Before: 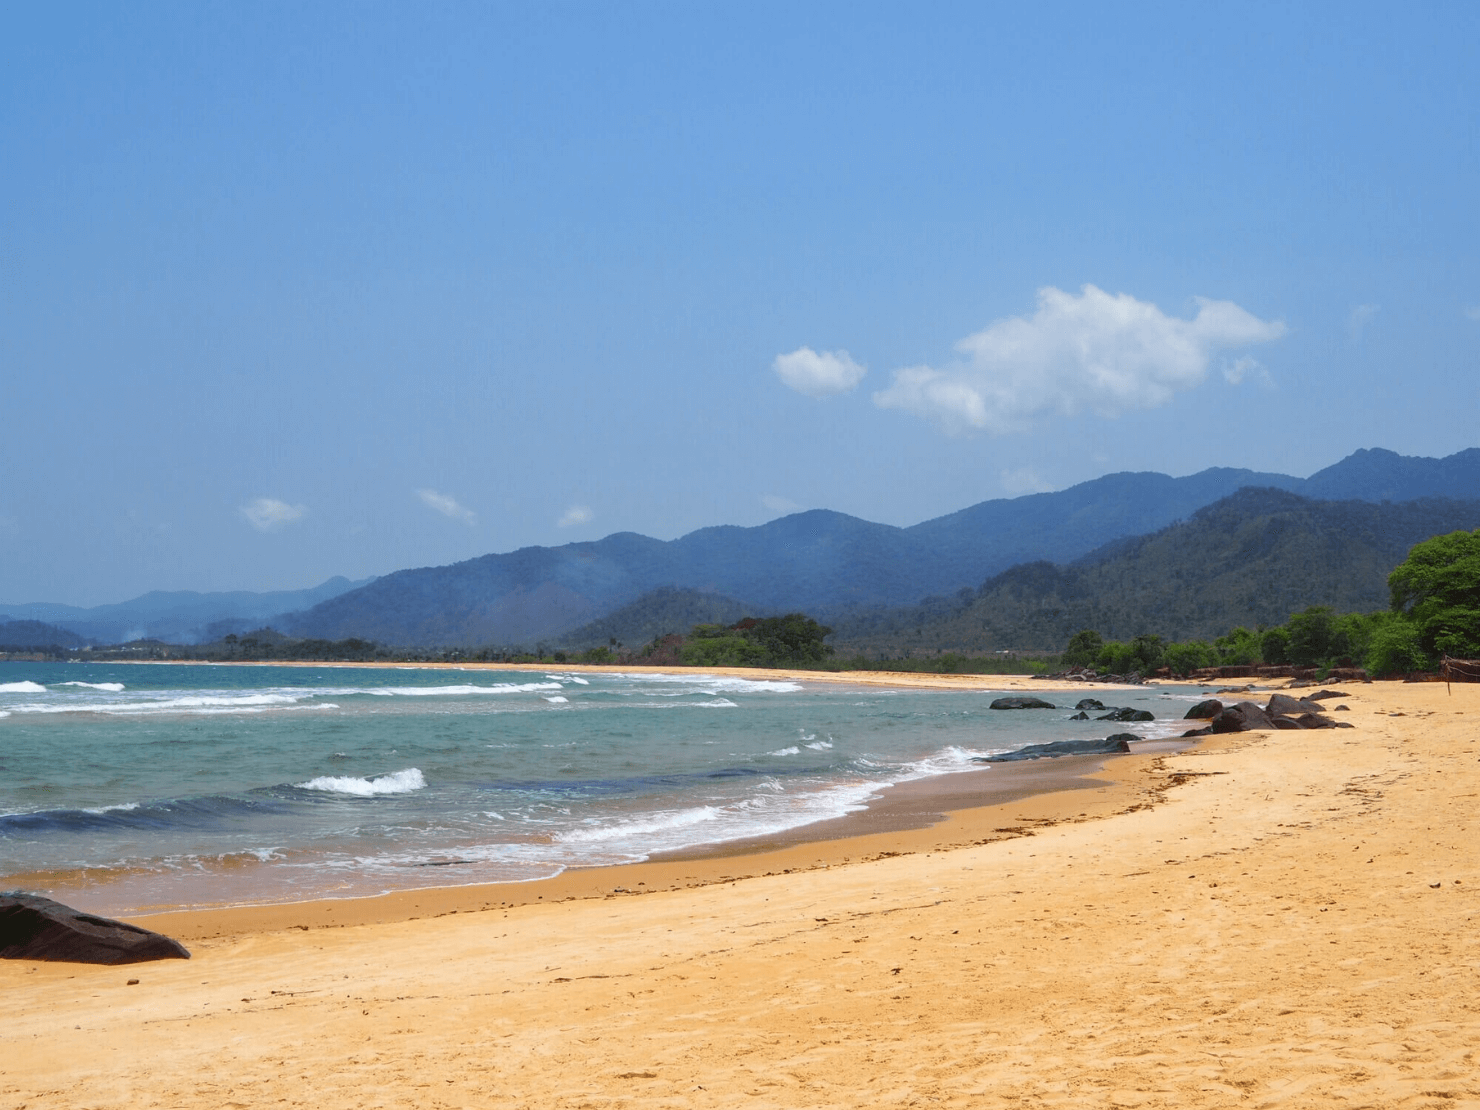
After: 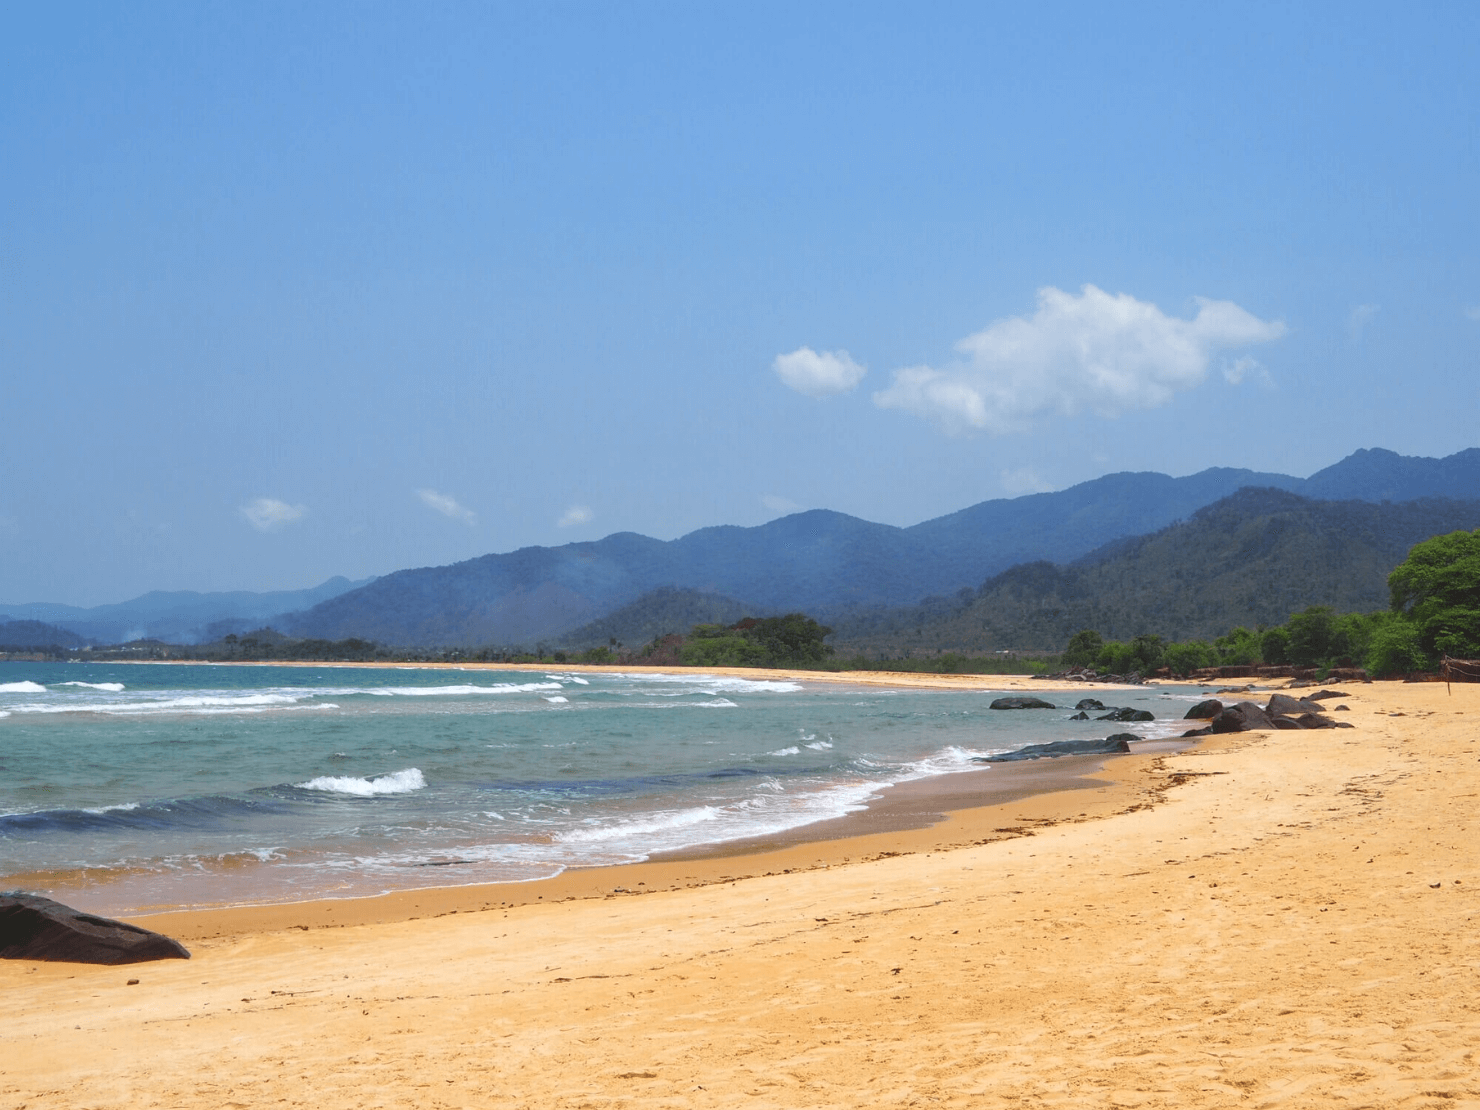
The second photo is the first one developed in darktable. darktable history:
exposure: black level correction -0.008, exposure 0.072 EV, compensate highlight preservation false
